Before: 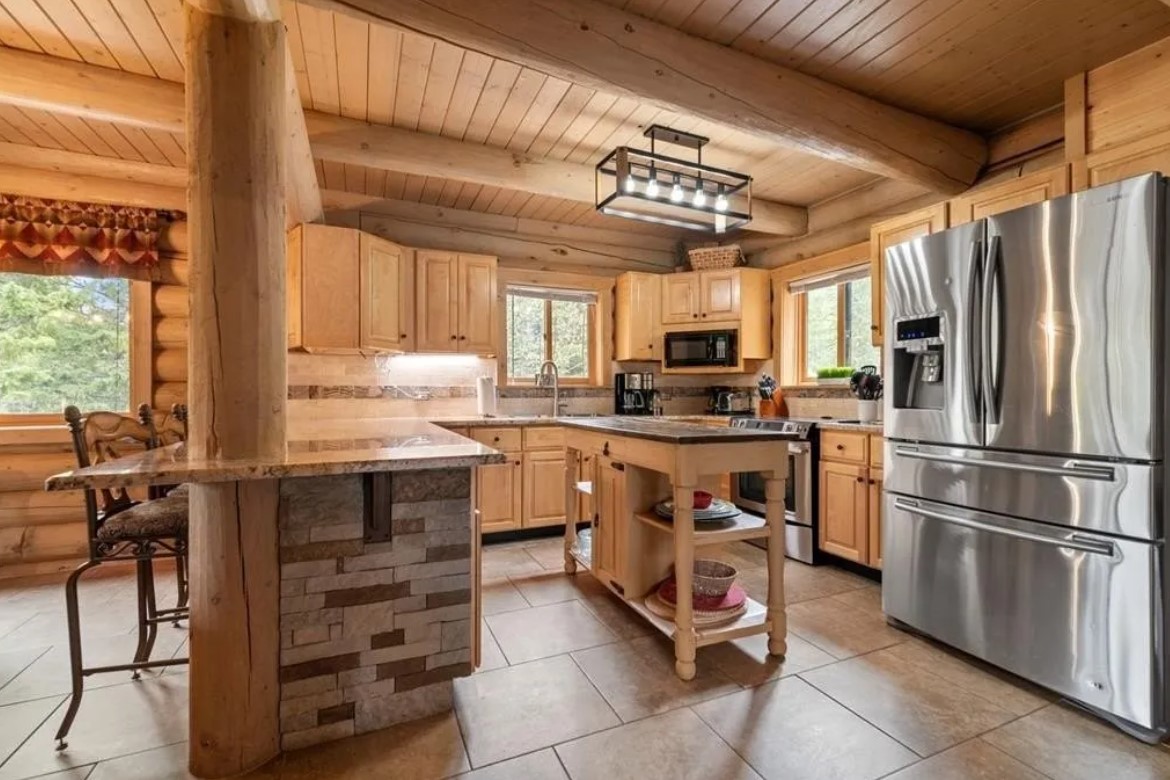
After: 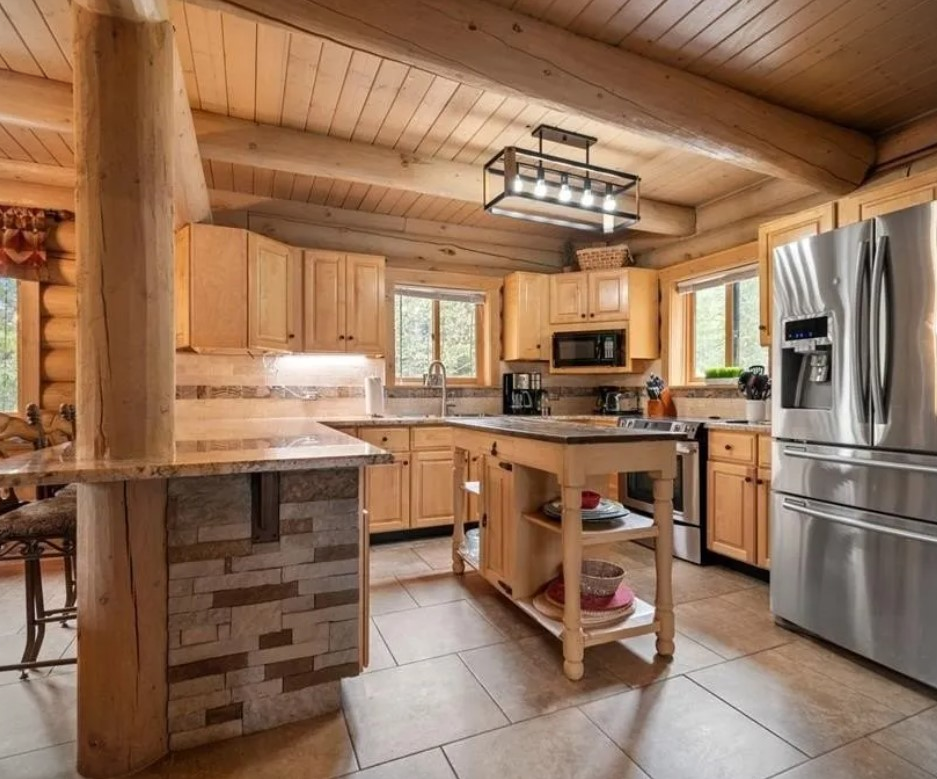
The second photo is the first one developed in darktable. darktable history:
vignetting: fall-off start 100.55%
crop and rotate: left 9.608%, right 10.251%
